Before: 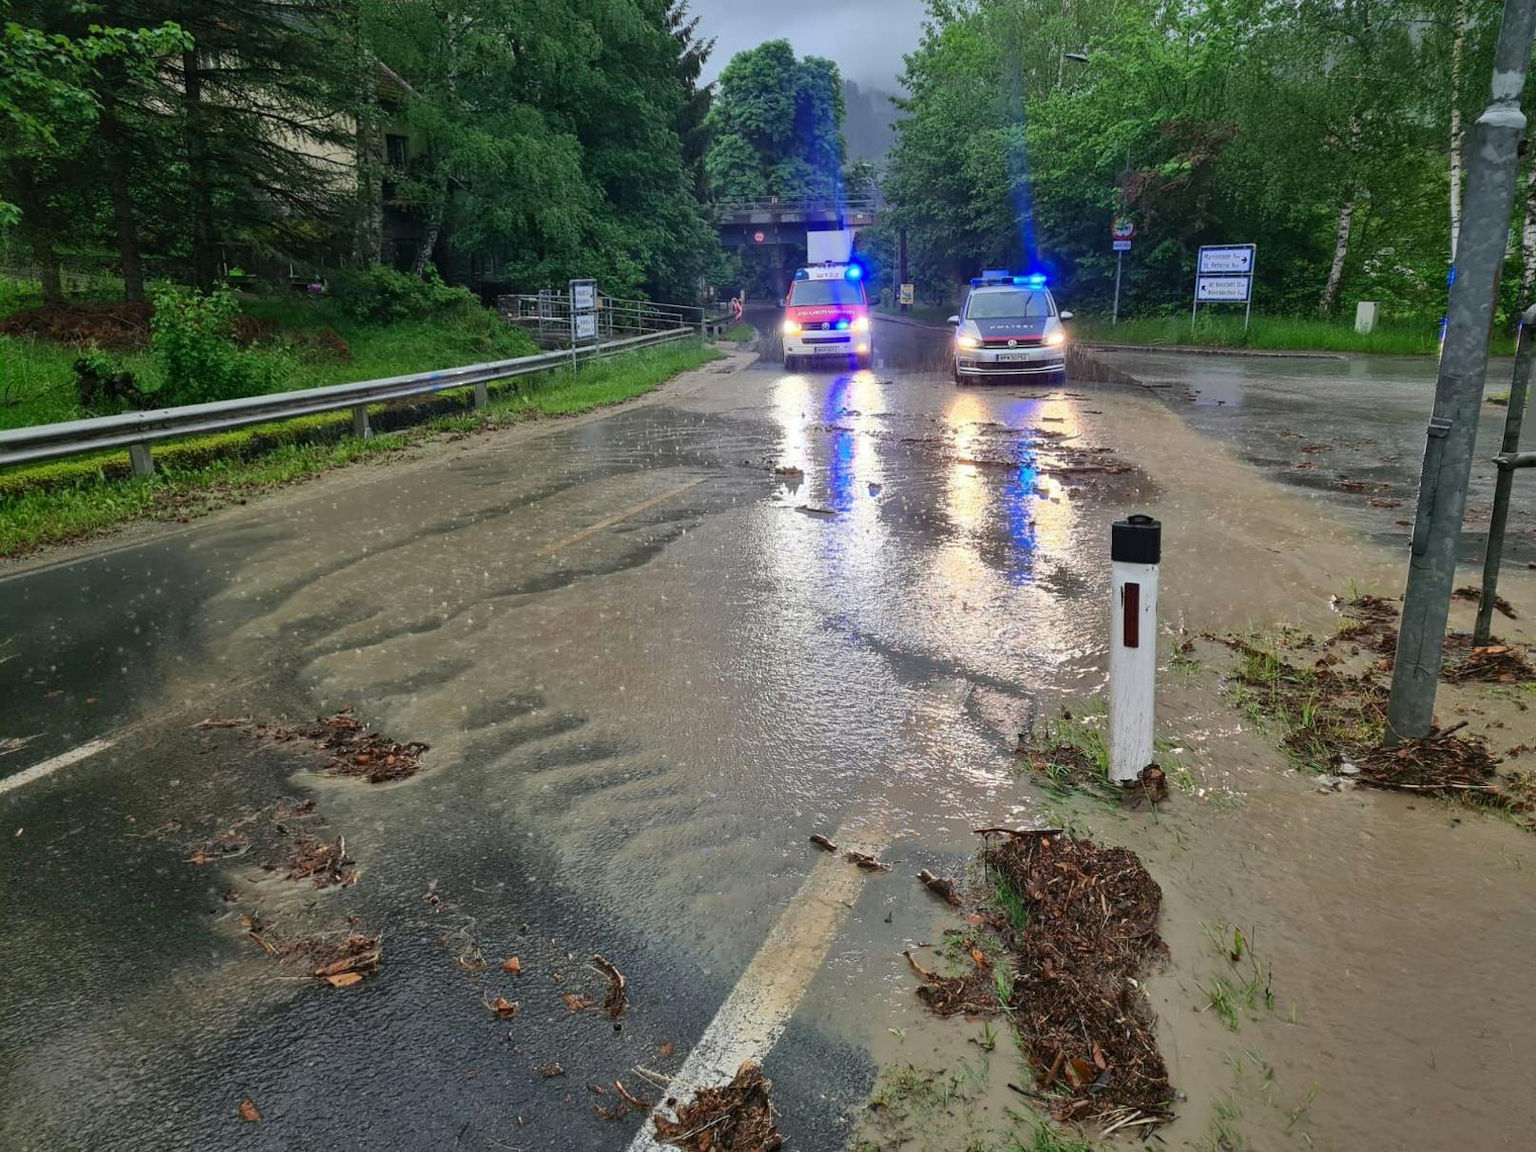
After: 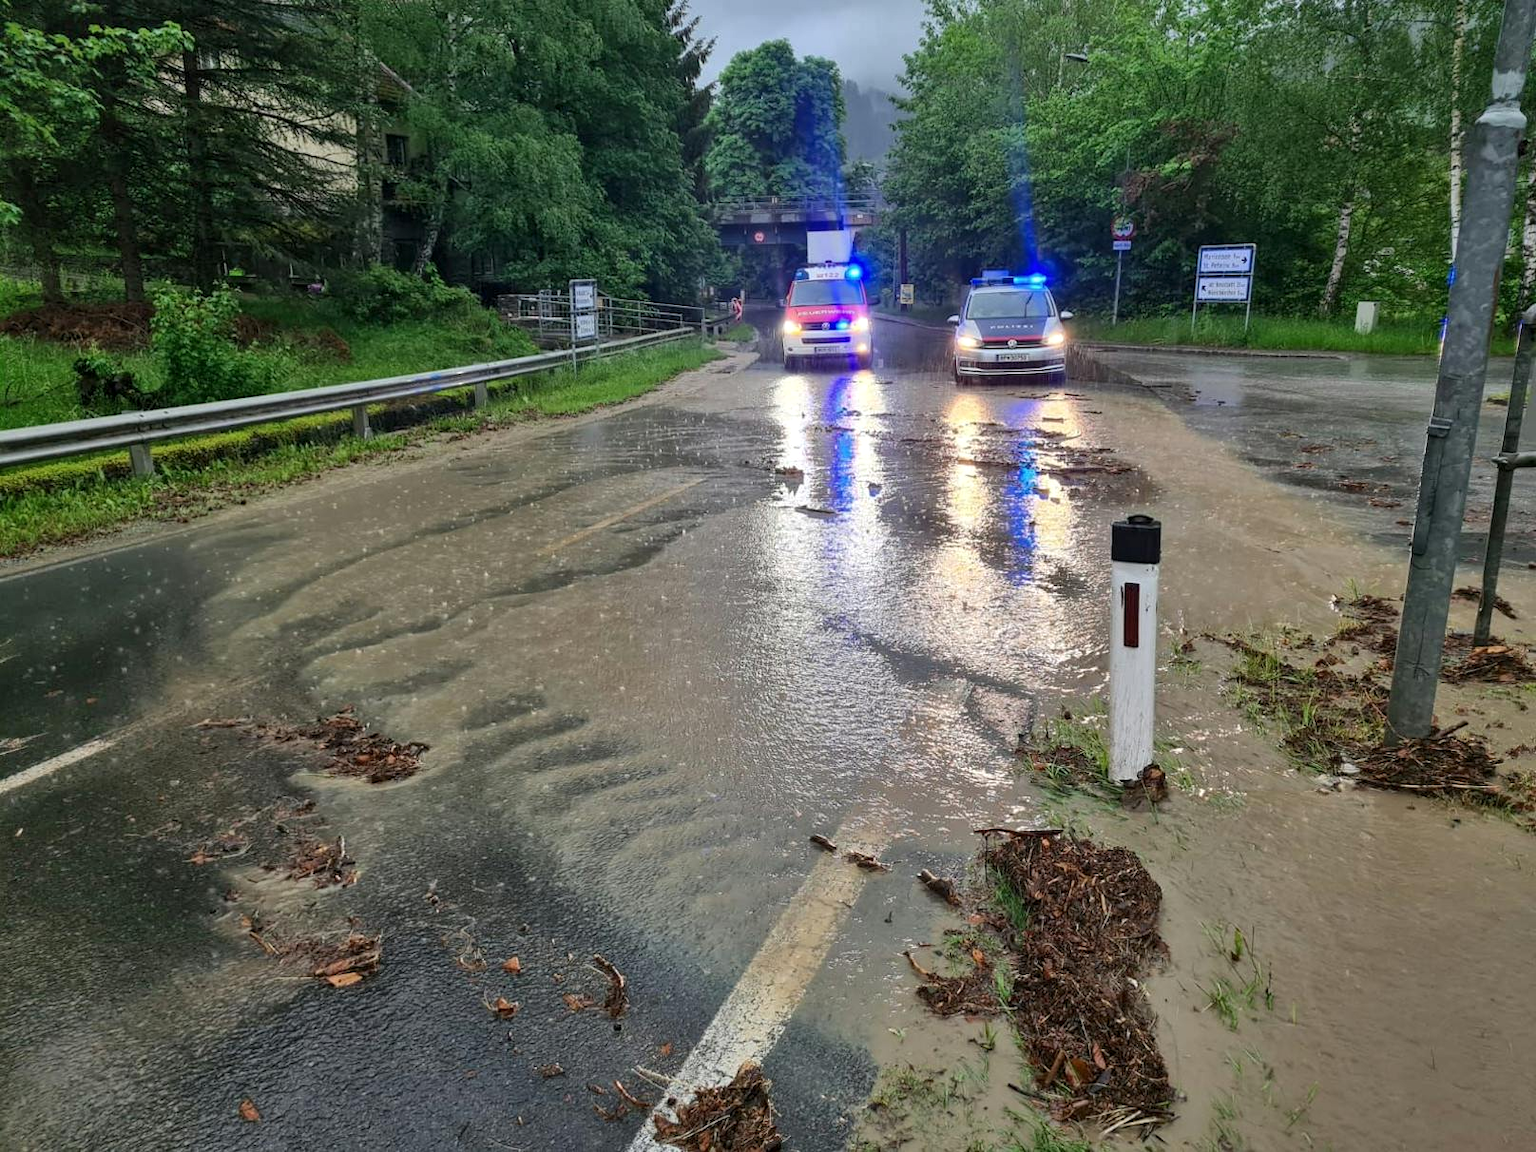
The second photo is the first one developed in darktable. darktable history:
local contrast: highlights 103%, shadows 102%, detail 119%, midtone range 0.2
shadows and highlights: shadows 31.54, highlights -33.19, soften with gaussian
